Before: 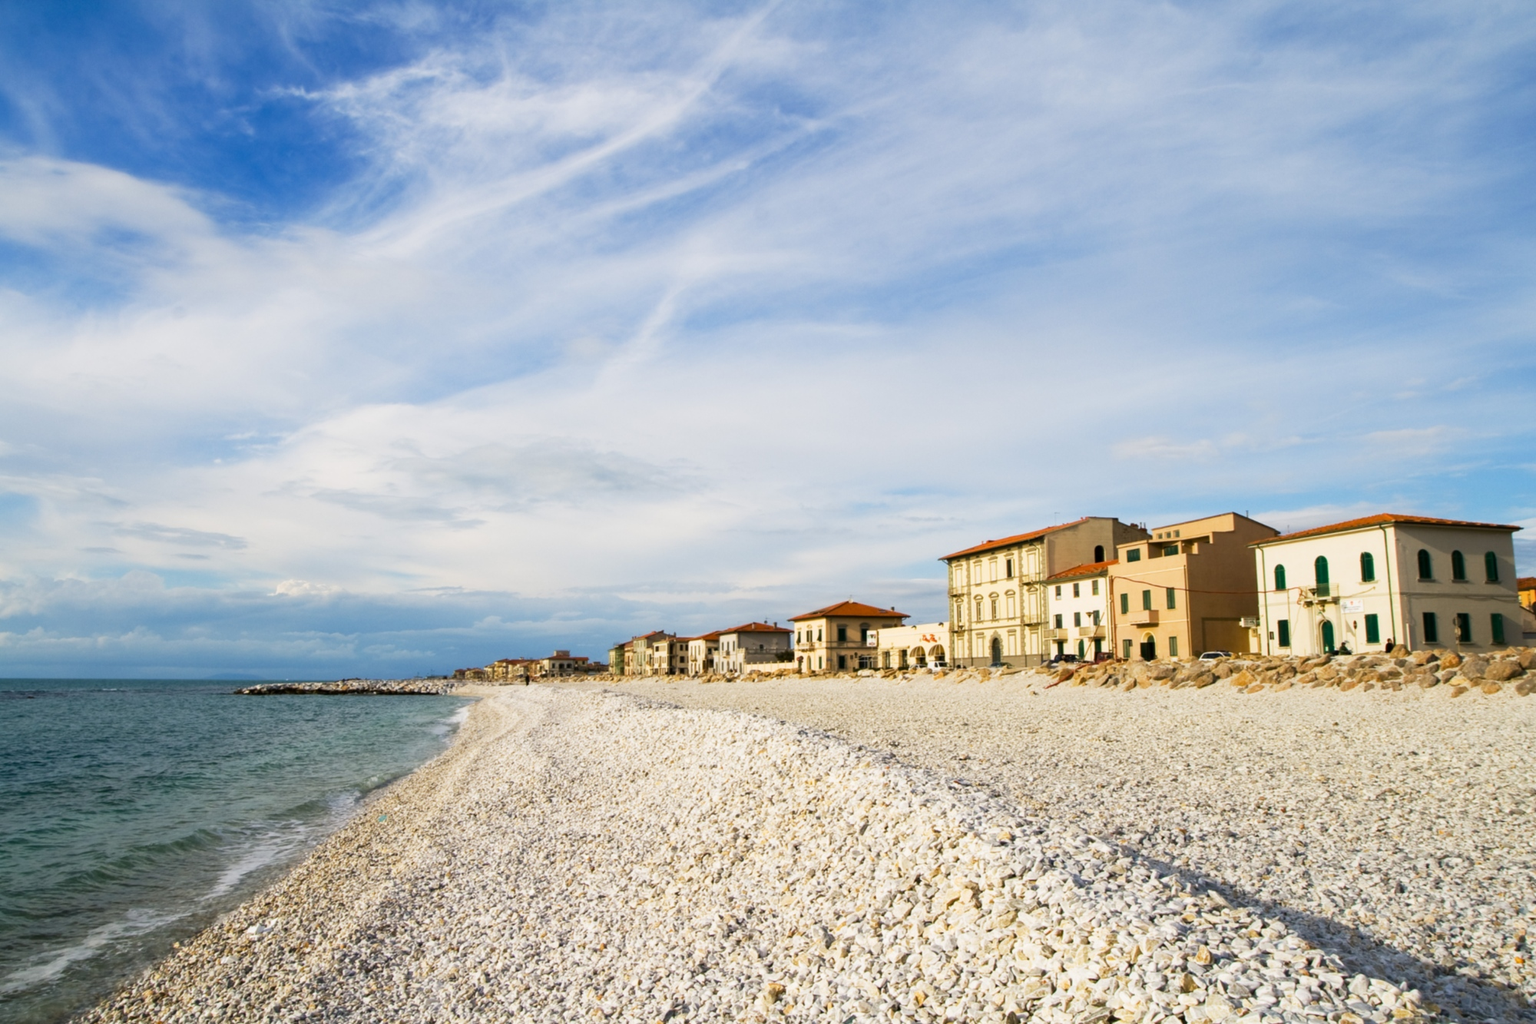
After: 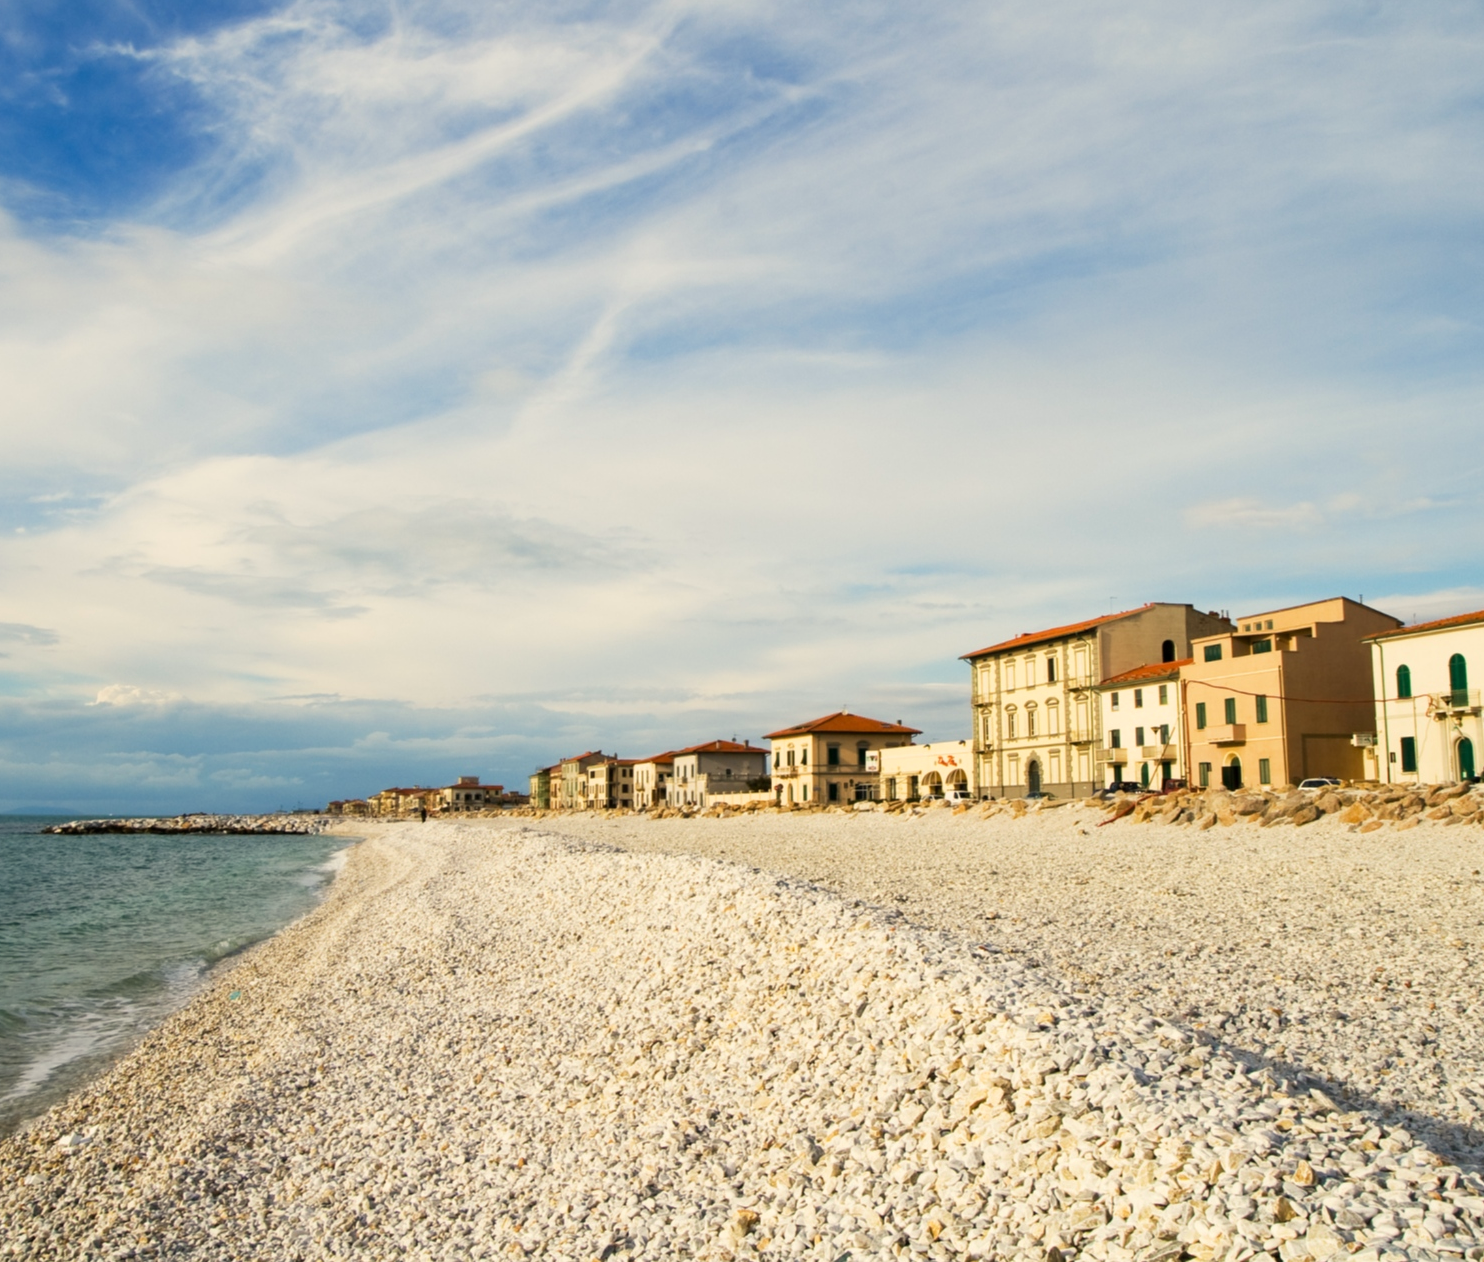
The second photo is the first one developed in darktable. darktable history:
white balance: red 1.029, blue 0.92
crop and rotate: left 13.15%, top 5.251%, right 12.609%
